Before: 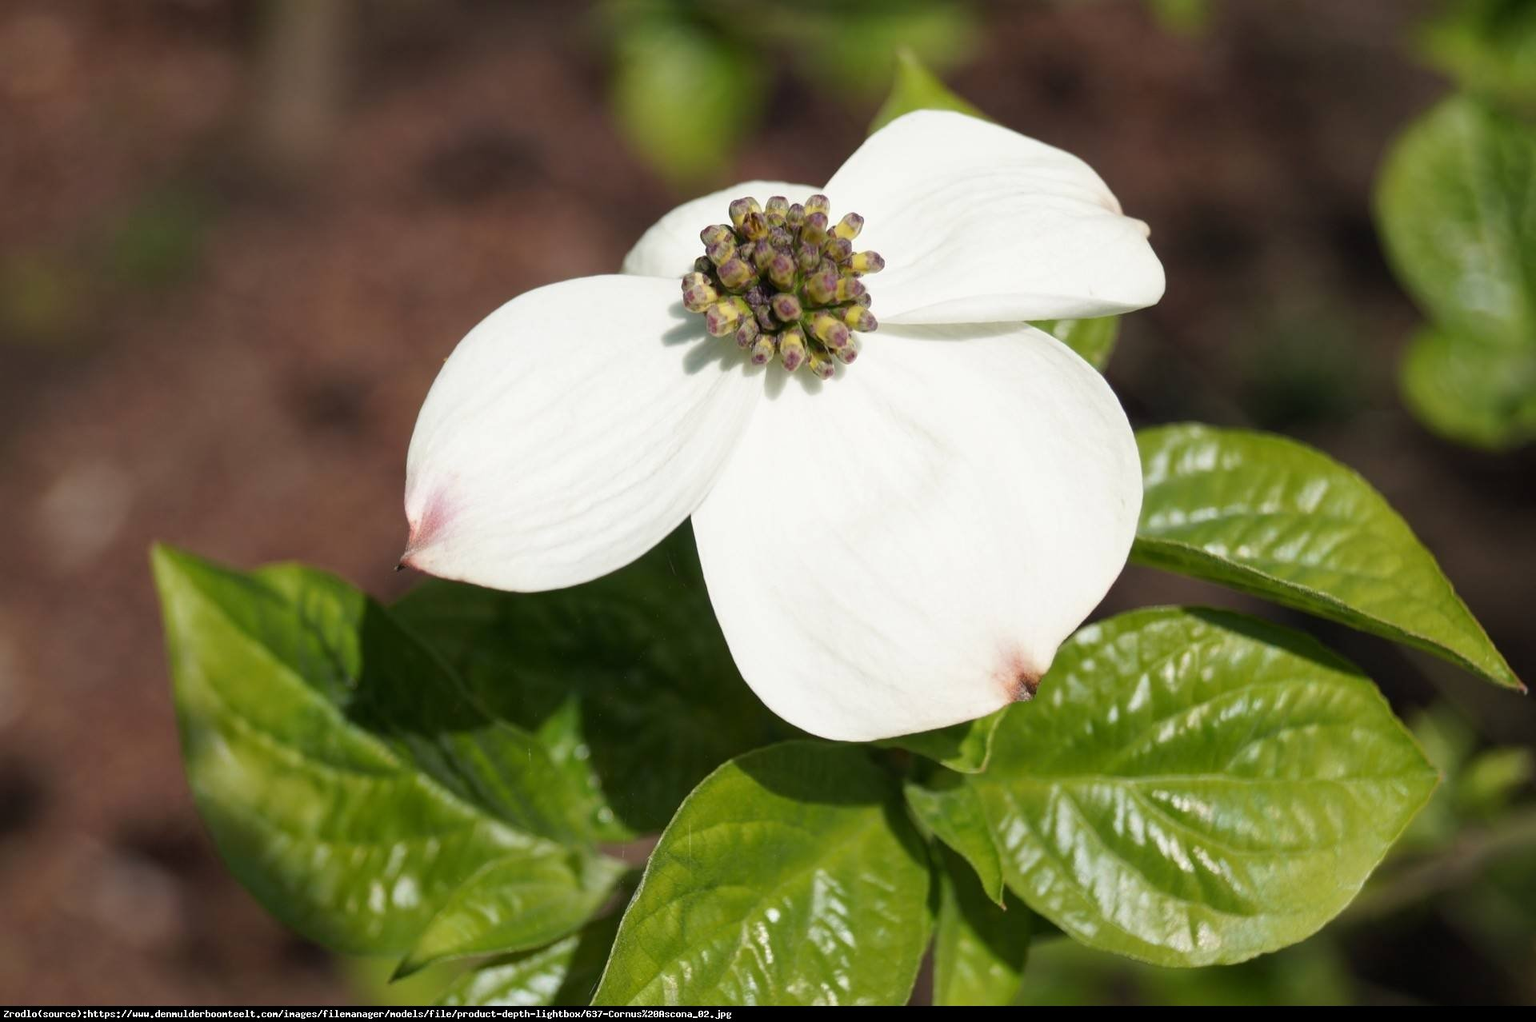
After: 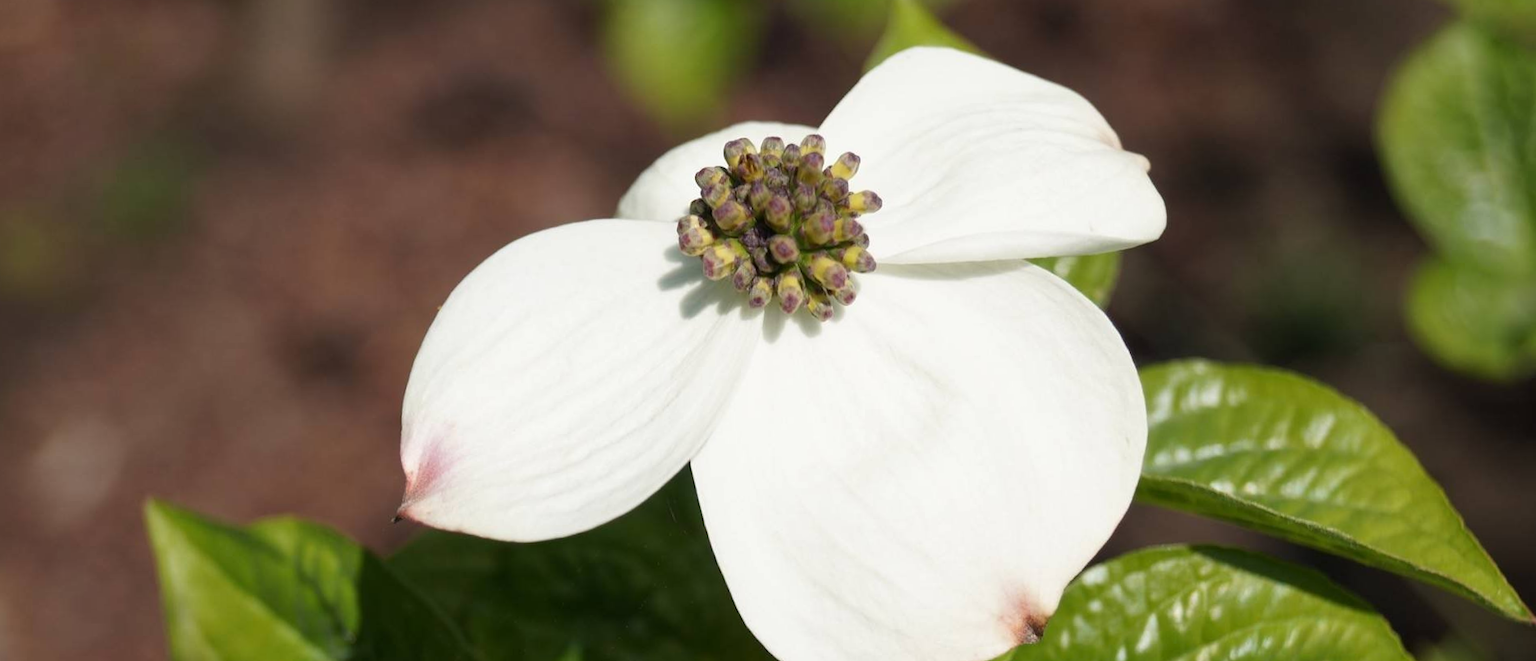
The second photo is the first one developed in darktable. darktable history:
rotate and perspective: rotation -1°, crop left 0.011, crop right 0.989, crop top 0.025, crop bottom 0.975
exposure: compensate highlight preservation false
tone equalizer: on, module defaults
crop and rotate: top 4.848%, bottom 29.503%
